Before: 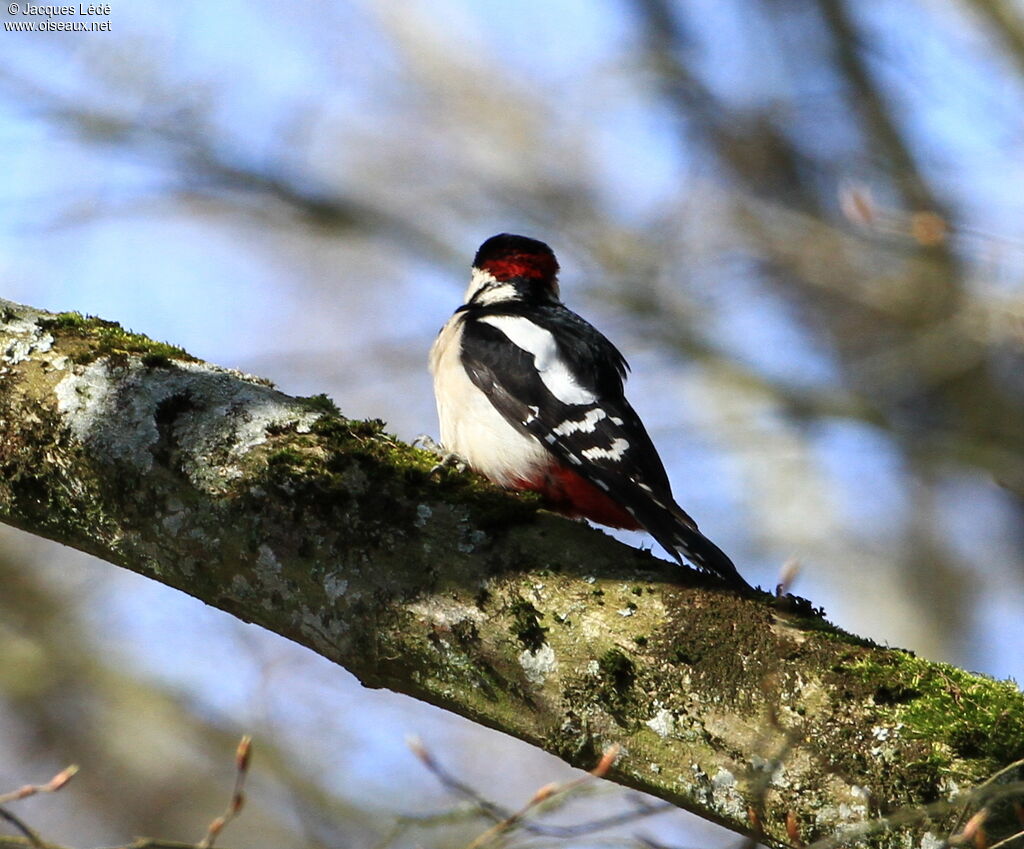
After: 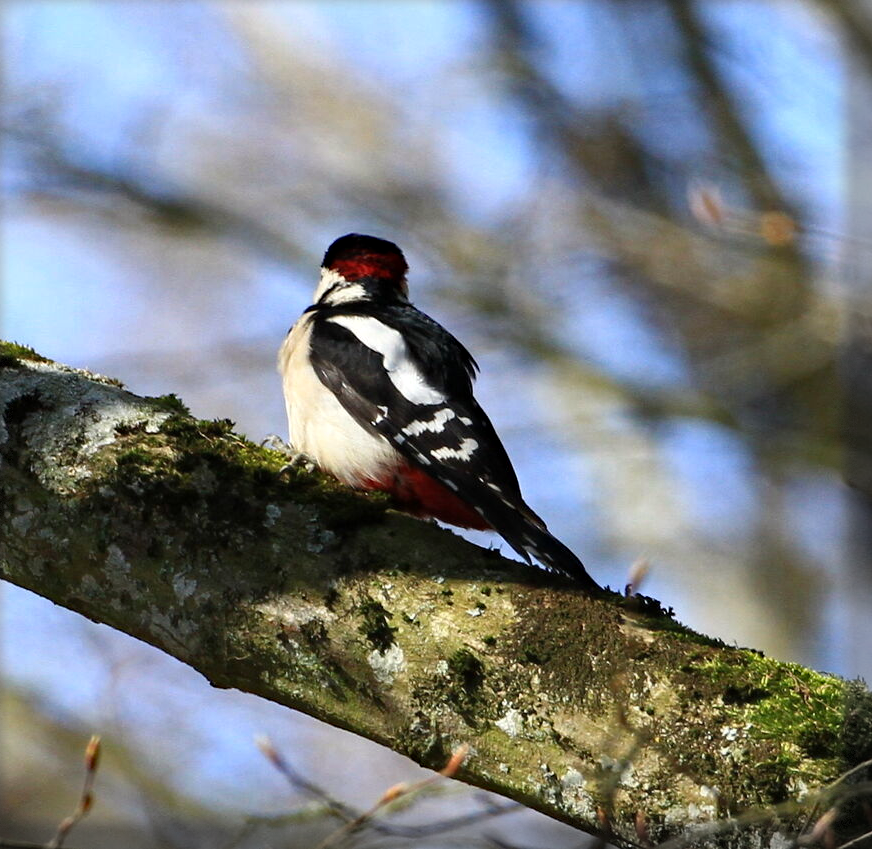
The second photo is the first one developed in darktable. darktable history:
crop and rotate: left 14.756%
haze removal: compatibility mode true, adaptive false
vignetting: fall-off start 93.77%, fall-off radius 5.99%, center (-0.033, -0.035), automatic ratio true, width/height ratio 1.33, shape 0.05, dithering 8-bit output
